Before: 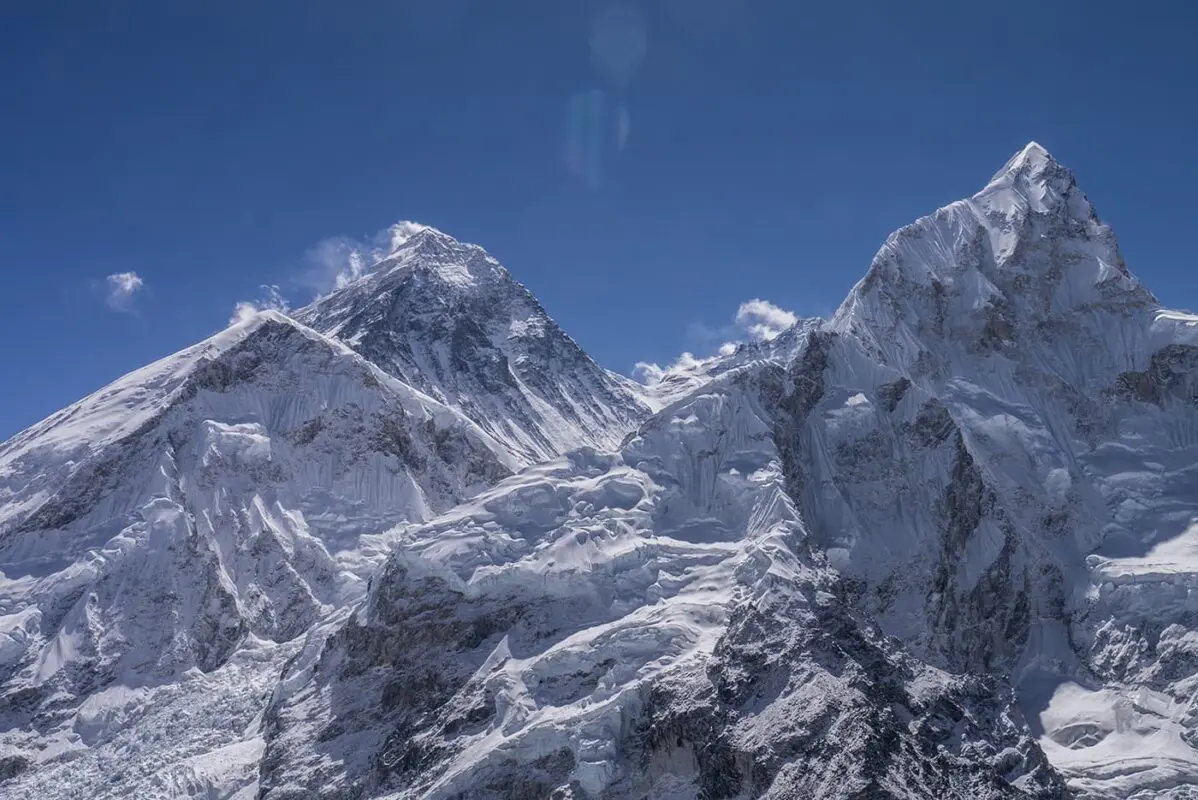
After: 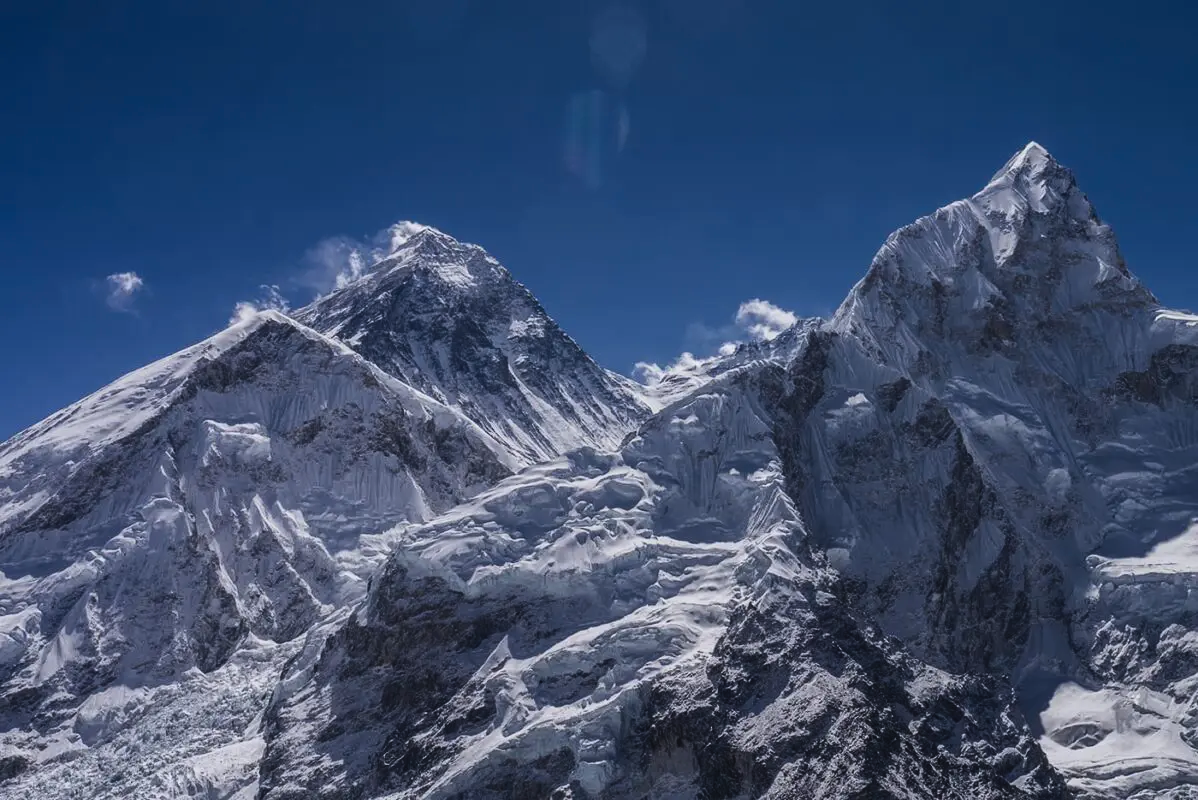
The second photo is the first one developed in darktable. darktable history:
exposure: black level correction -0.013, exposure -0.185 EV, compensate exposure bias true, compensate highlight preservation false
contrast brightness saturation: contrast 0.195, brightness -0.106, saturation 0.097
